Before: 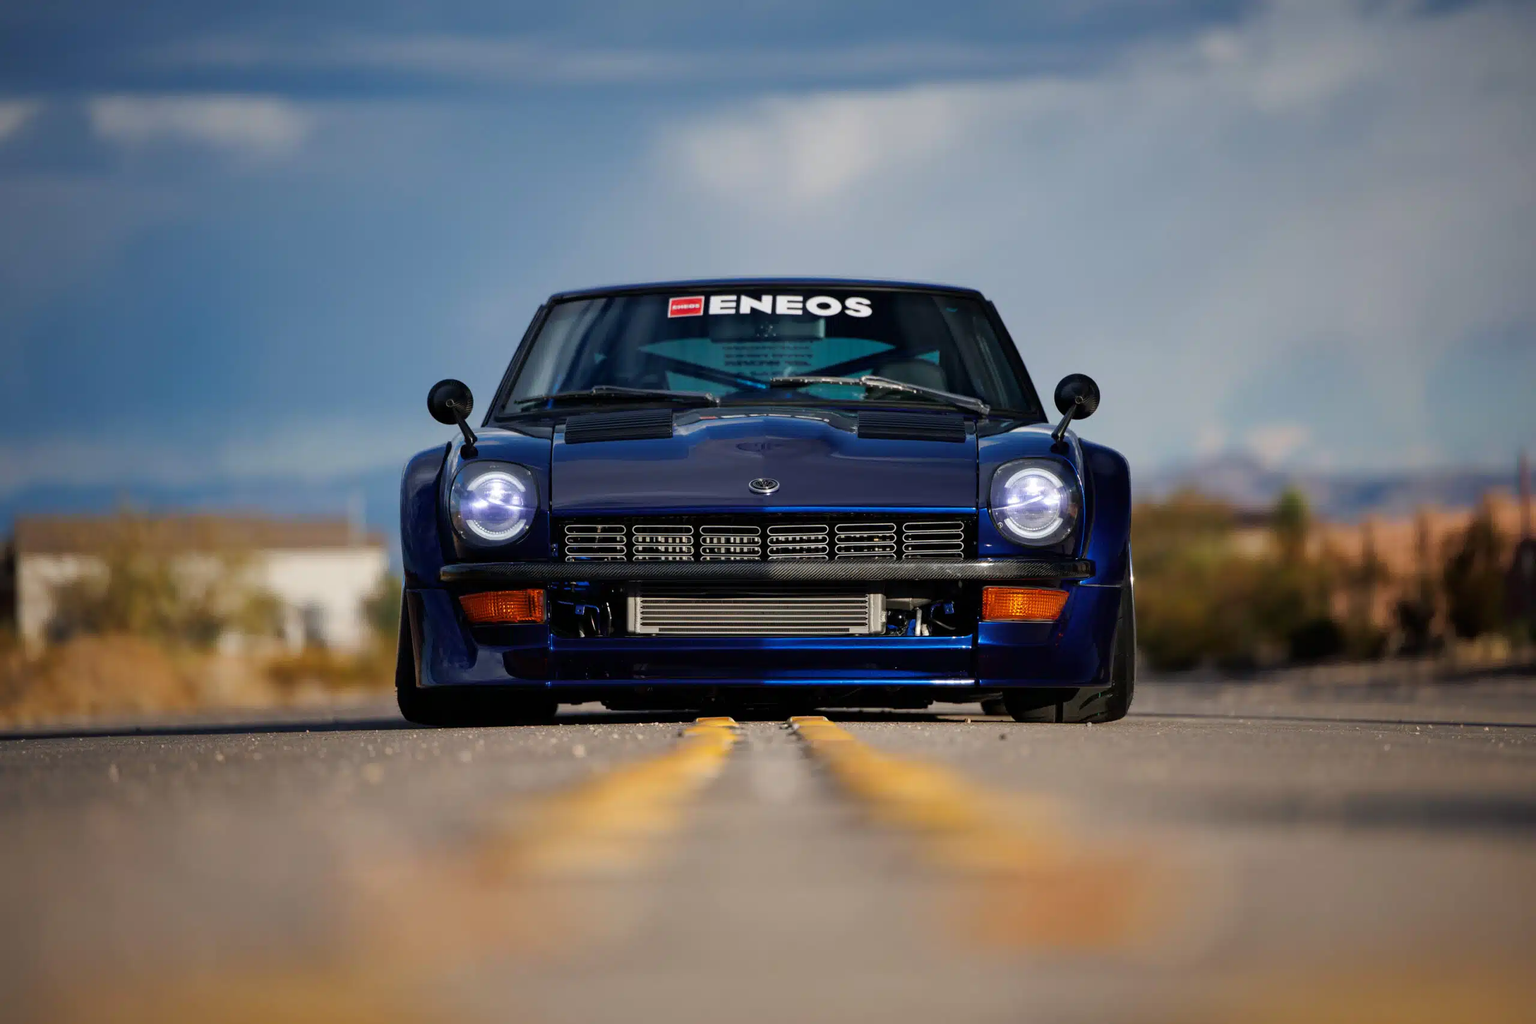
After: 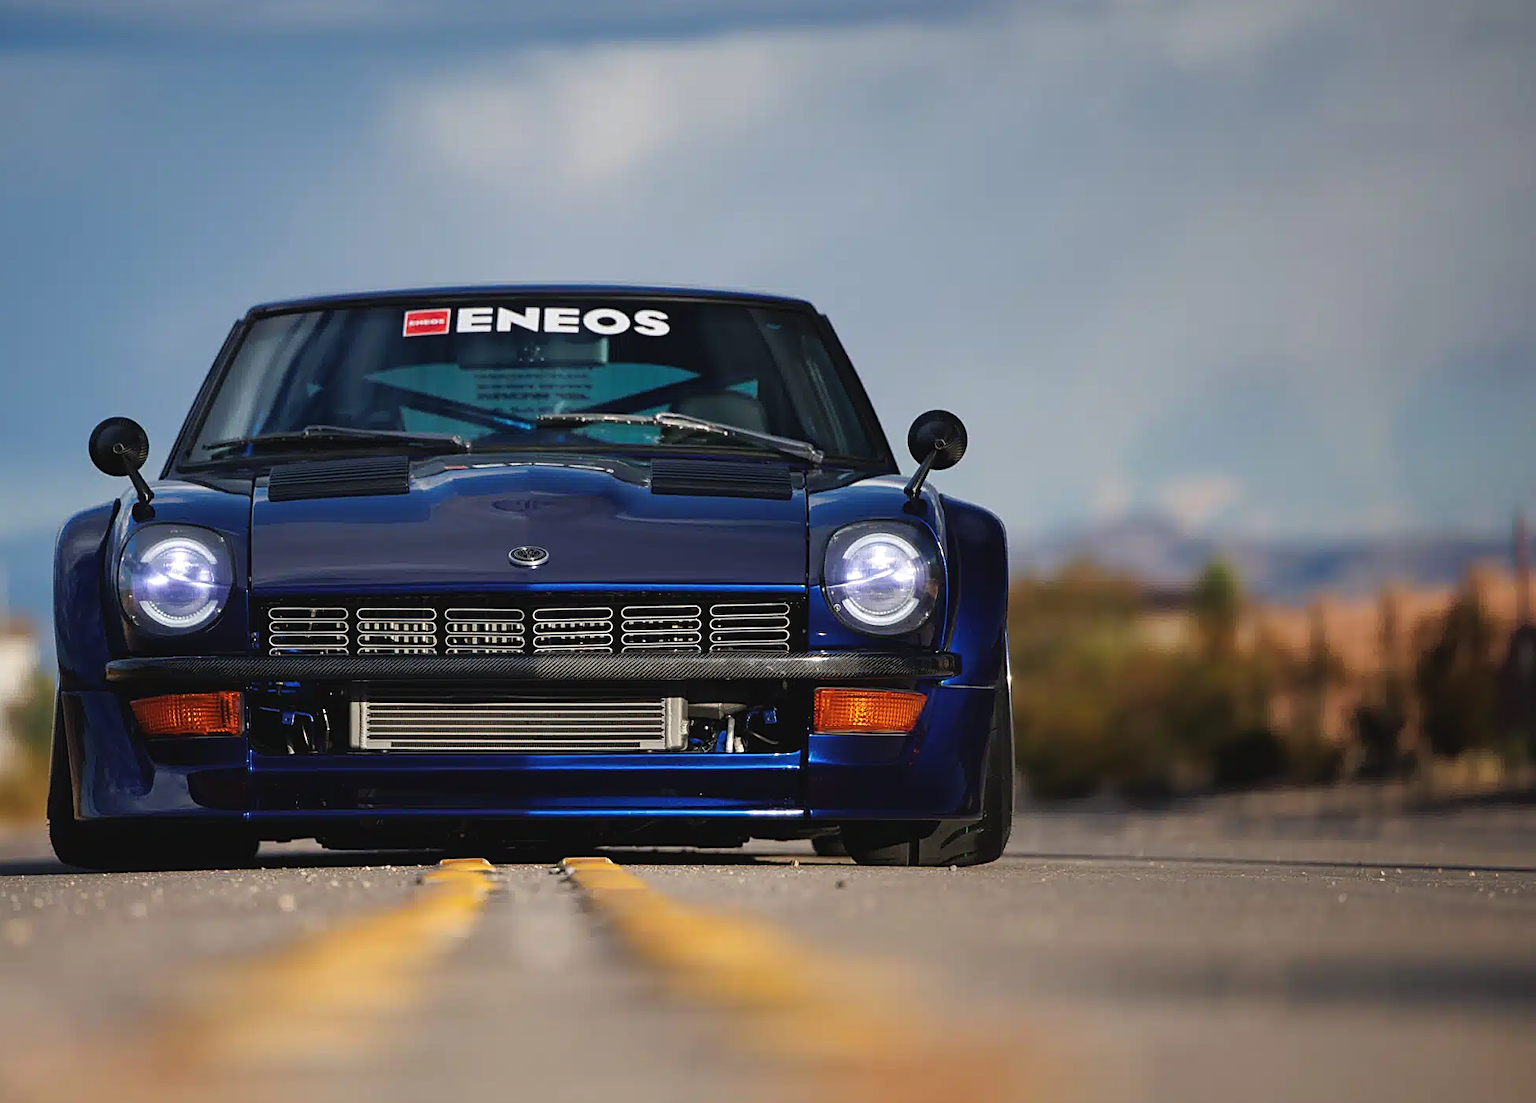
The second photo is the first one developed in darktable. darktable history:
exposure: black level correction -0.004, exposure 0.055 EV, compensate exposure bias true, compensate highlight preservation false
crop: left 23.411%, top 5.86%, bottom 11.646%
sharpen: on, module defaults
